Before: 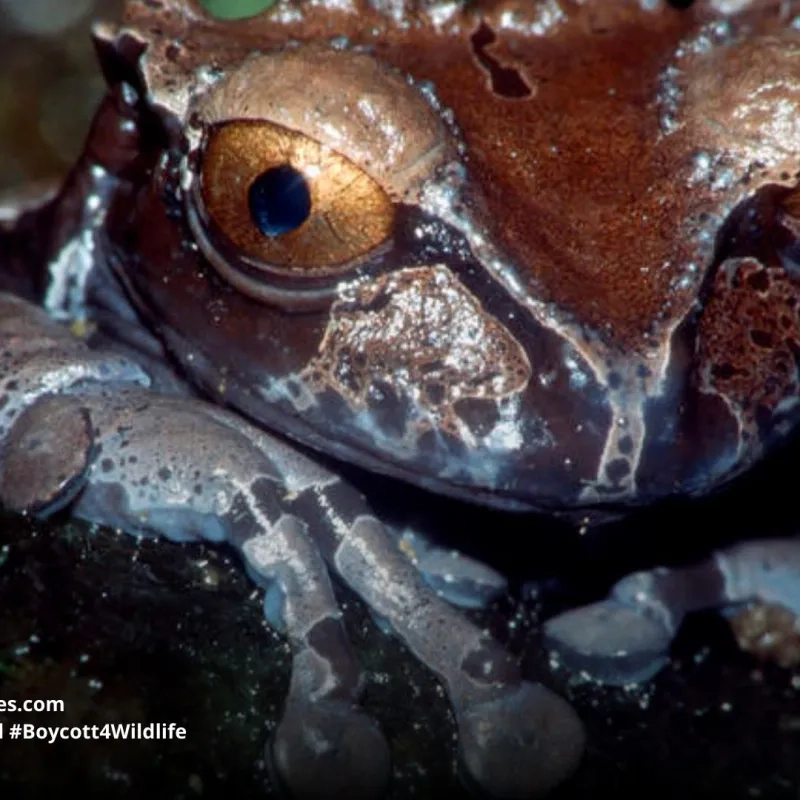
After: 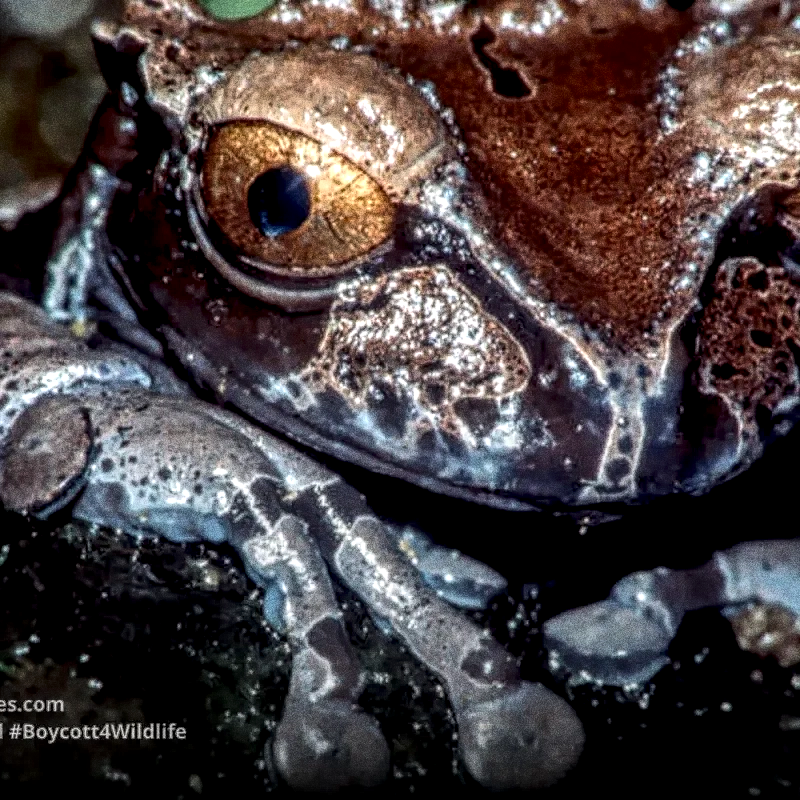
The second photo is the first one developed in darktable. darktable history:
grain: coarseness 10.62 ISO, strength 55.56%
exposure: black level correction 0, compensate exposure bias true, compensate highlight preservation false
local contrast: highlights 0%, shadows 0%, detail 300%, midtone range 0.3
